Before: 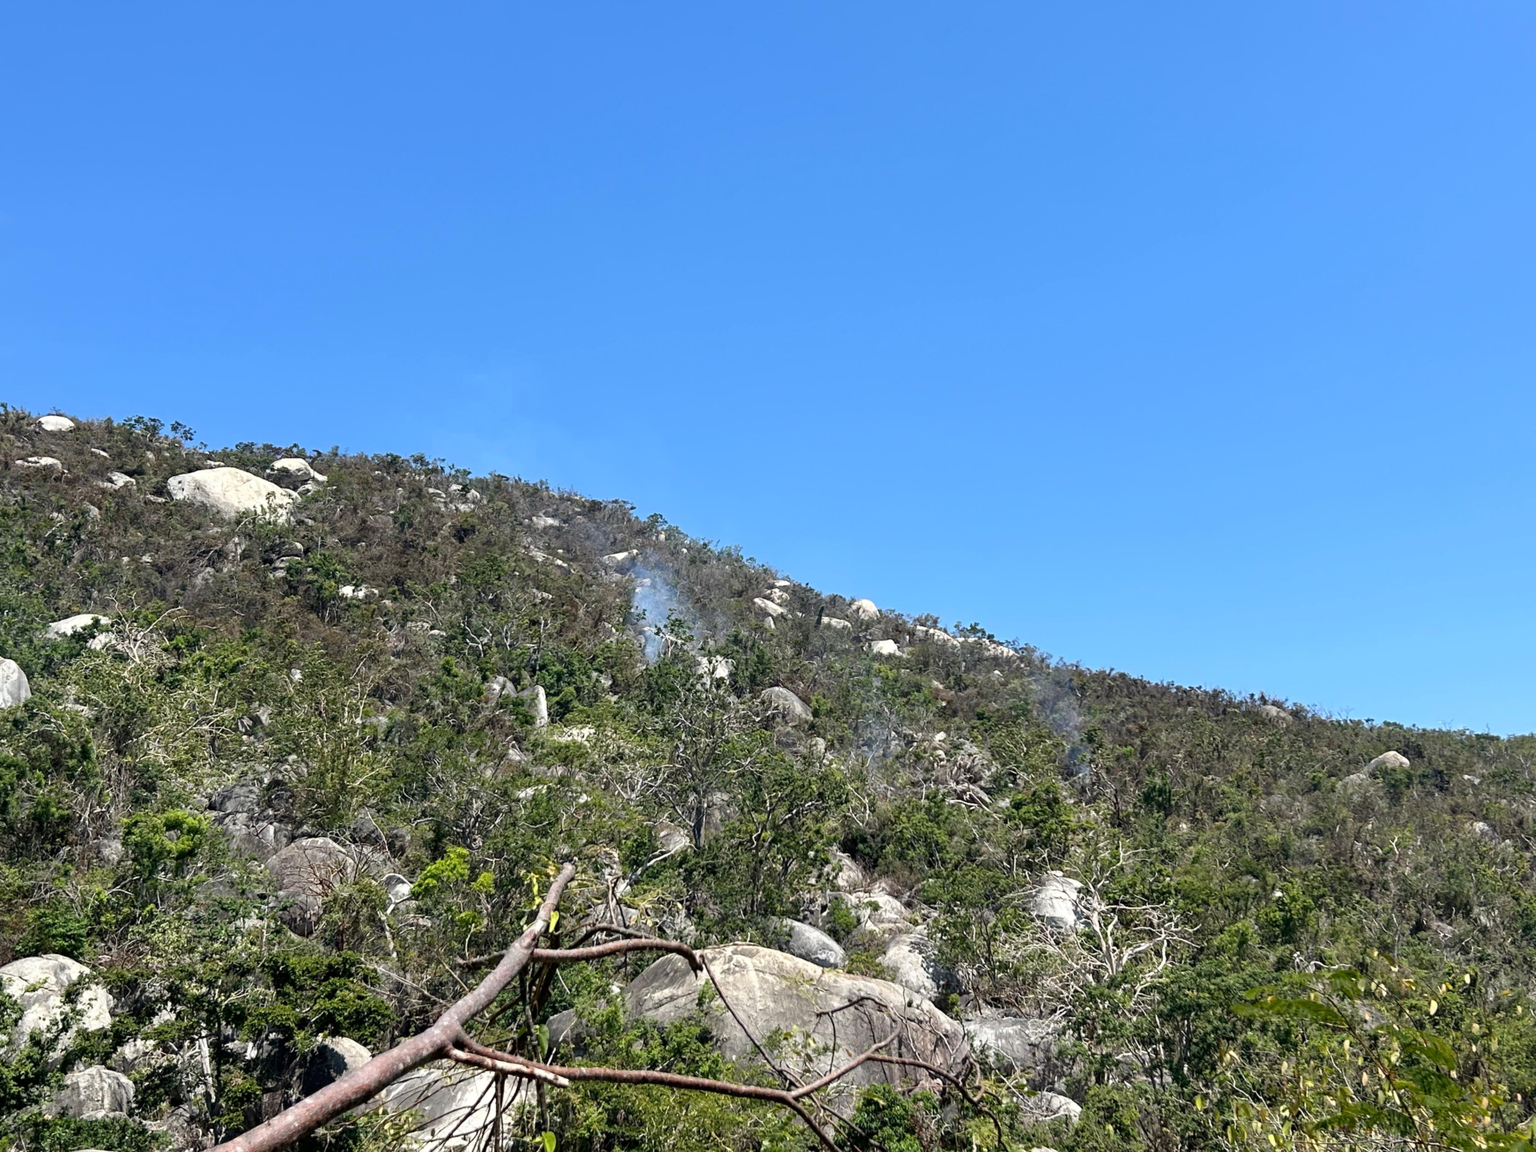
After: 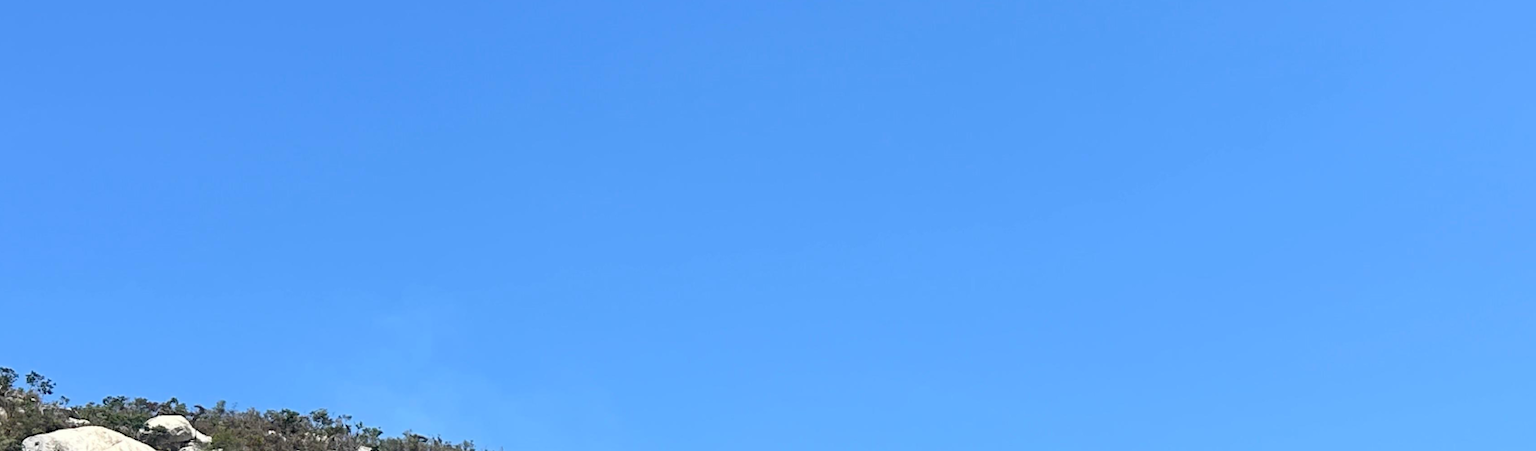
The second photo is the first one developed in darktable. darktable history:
crop and rotate: left 9.703%, top 9.418%, right 5.97%, bottom 57.505%
